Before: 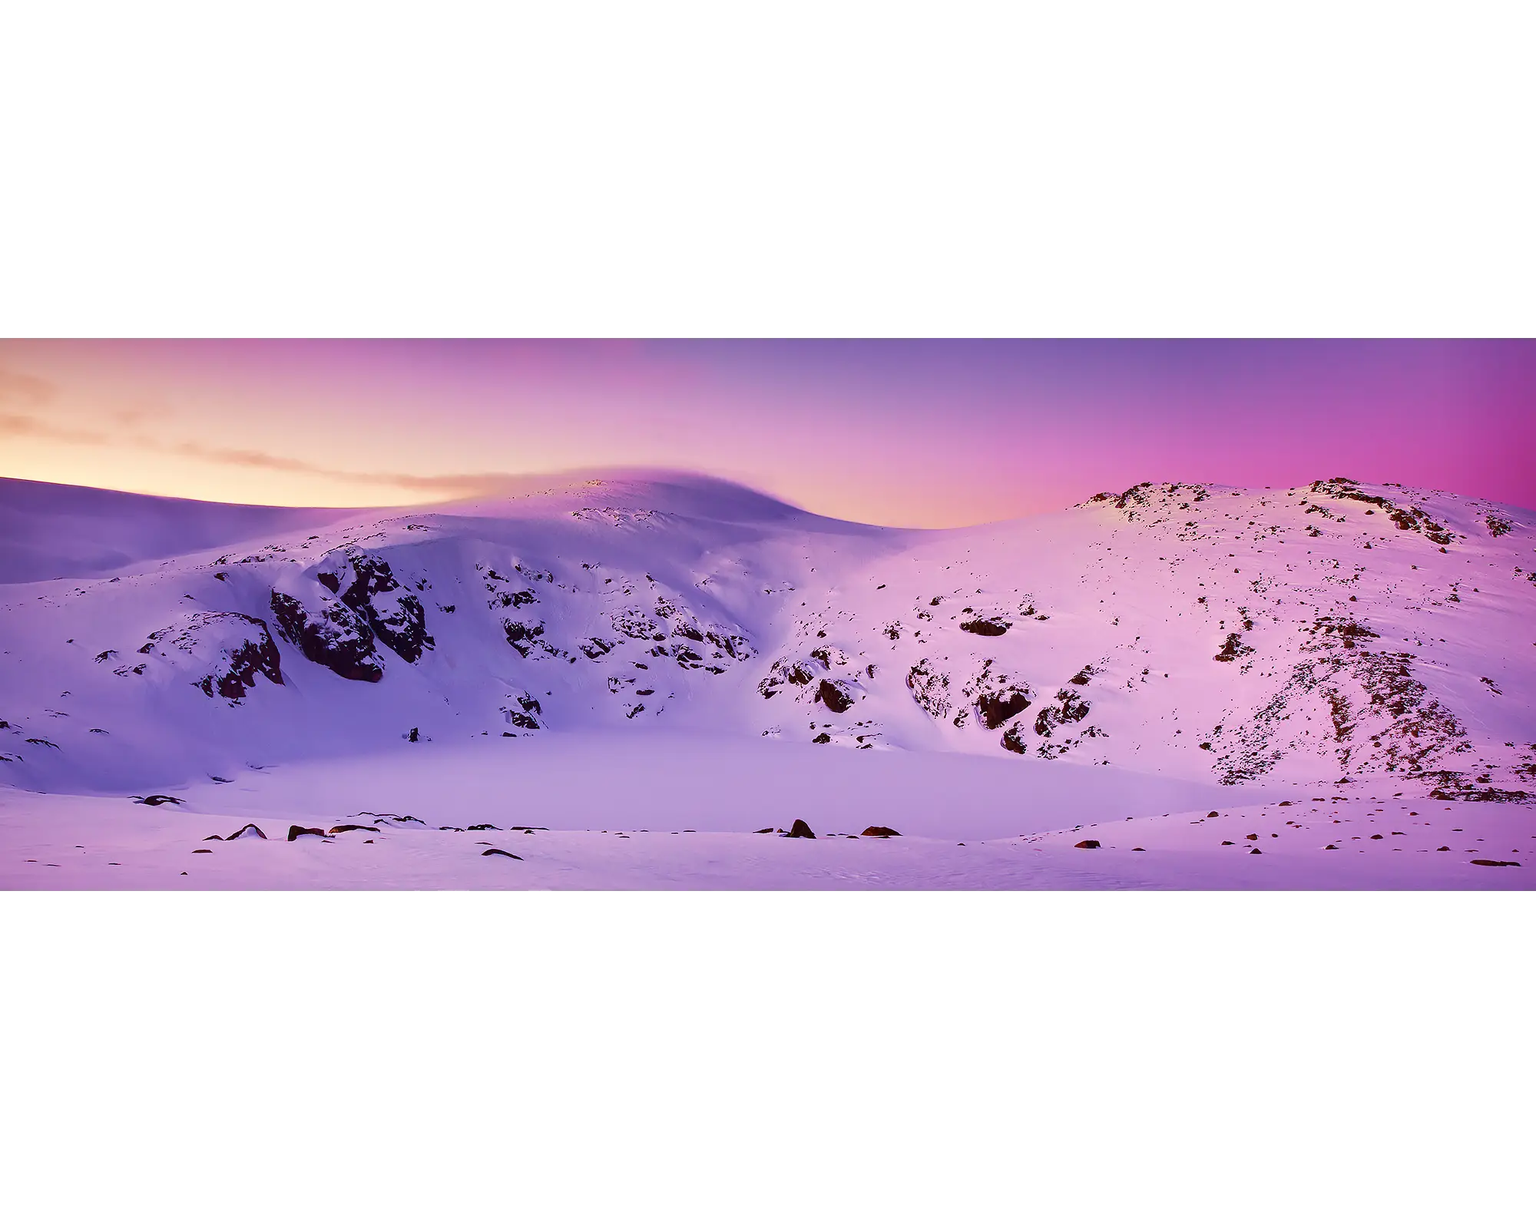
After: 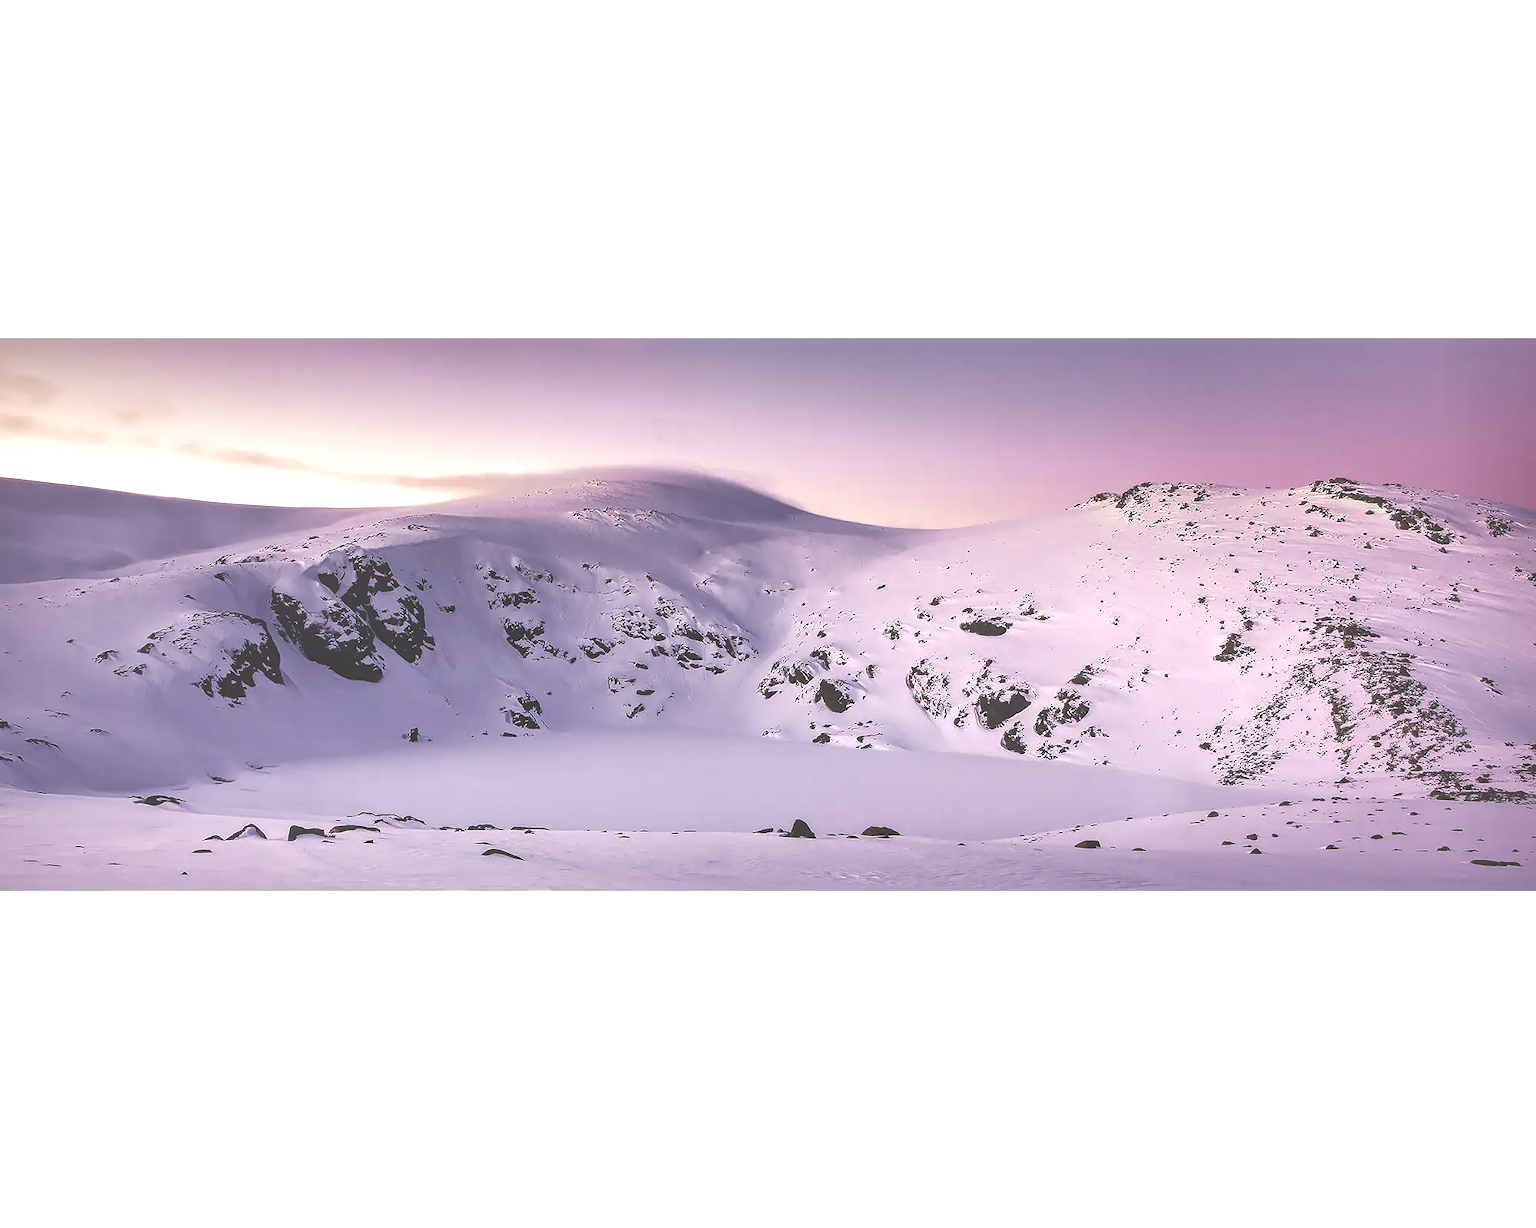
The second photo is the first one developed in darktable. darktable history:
local contrast: highlights 59%, detail 145%
white balance: emerald 1
color correction: saturation 0.5
exposure: black level correction -0.071, exposure 0.5 EV, compensate highlight preservation false
